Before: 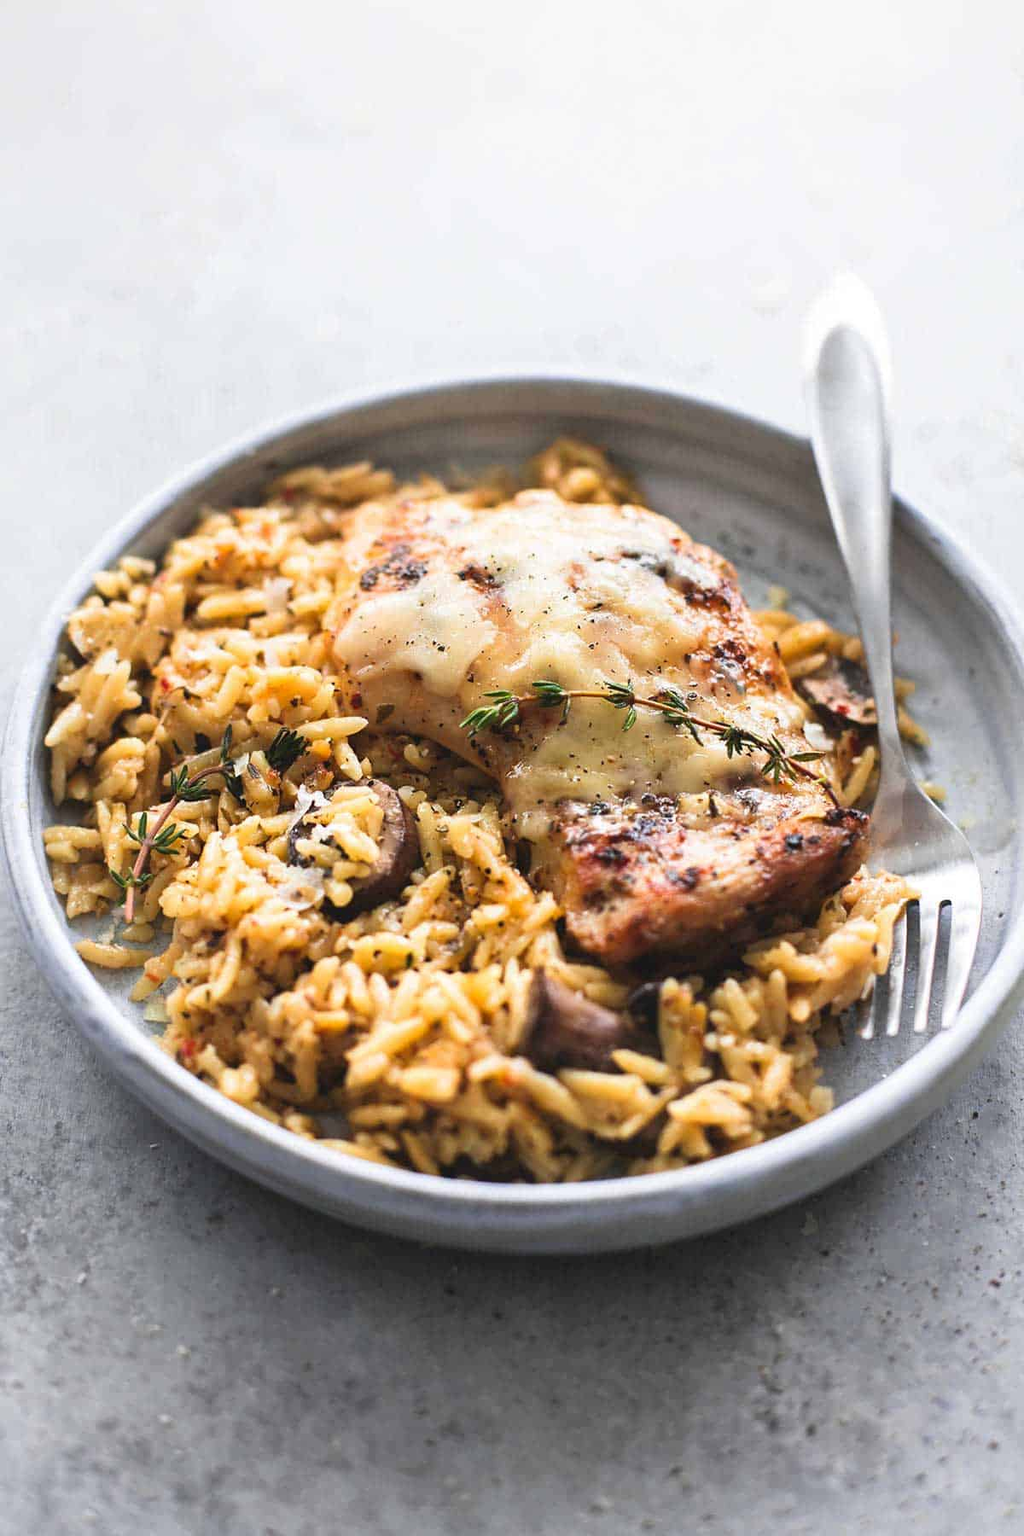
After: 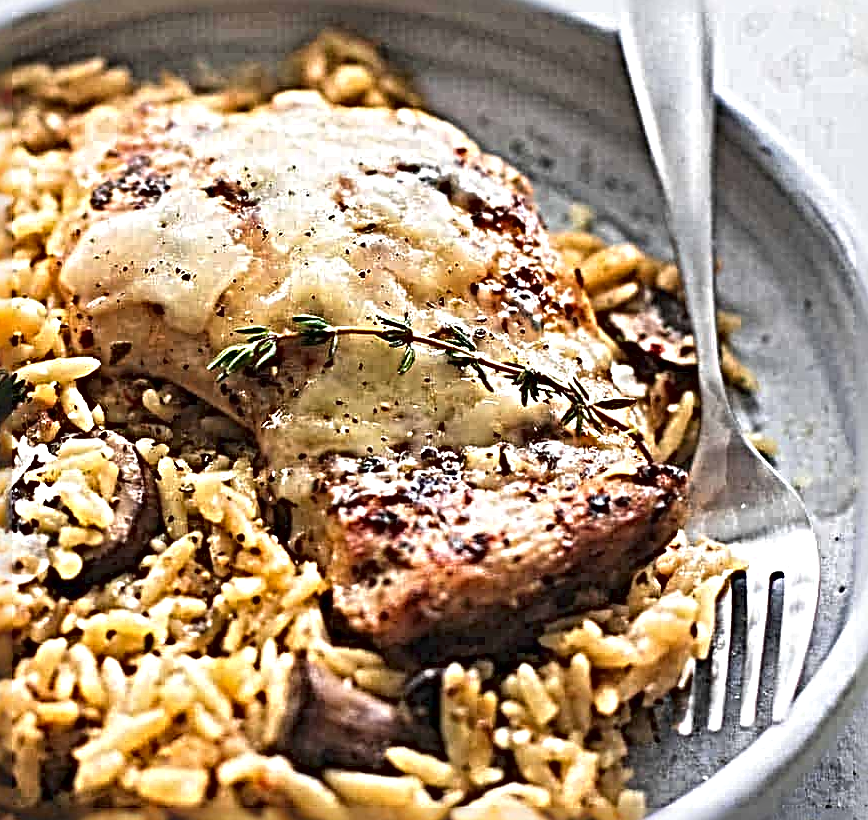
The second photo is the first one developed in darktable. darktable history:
crop and rotate: left 27.628%, top 26.856%, bottom 27.55%
shadows and highlights: shadows 36.38, highlights -26.88, soften with gaussian
local contrast: mode bilateral grid, contrast 20, coarseness 50, detail 132%, midtone range 0.2
sharpen: radius 6.284, amount 1.816, threshold 0.086
